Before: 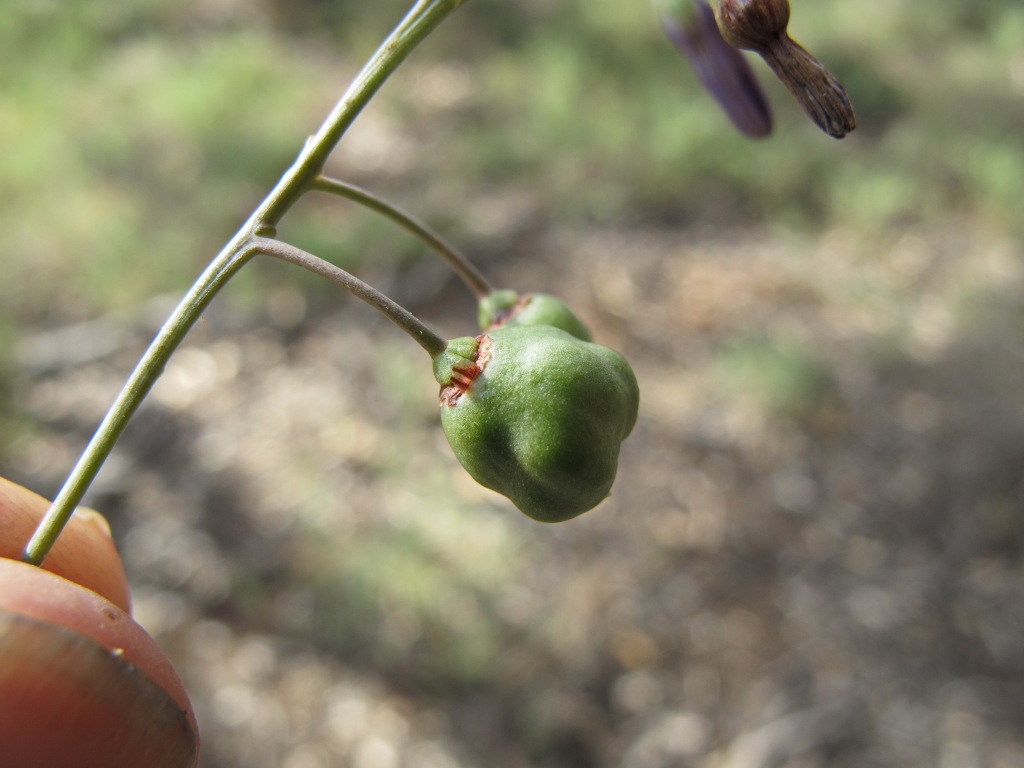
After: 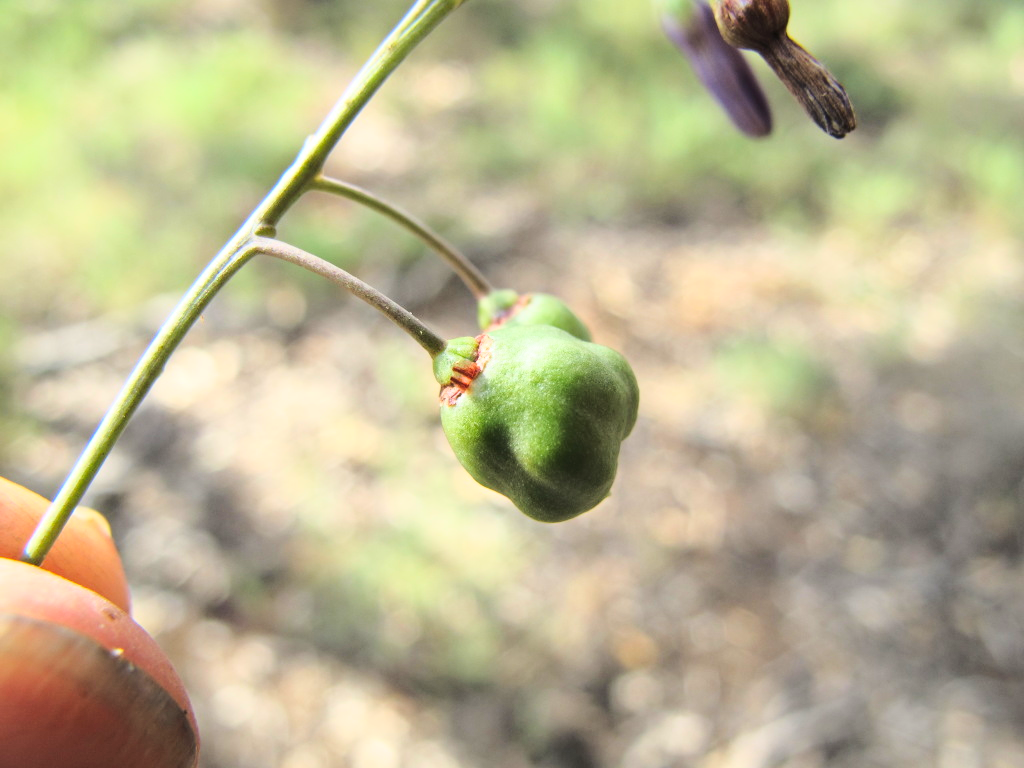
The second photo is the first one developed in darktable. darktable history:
contrast brightness saturation: contrast 0.03, brightness 0.059, saturation 0.124
base curve: curves: ch0 [(0, 0) (0.032, 0.037) (0.105, 0.228) (0.435, 0.76) (0.856, 0.983) (1, 1)], exposure shift 0.57
